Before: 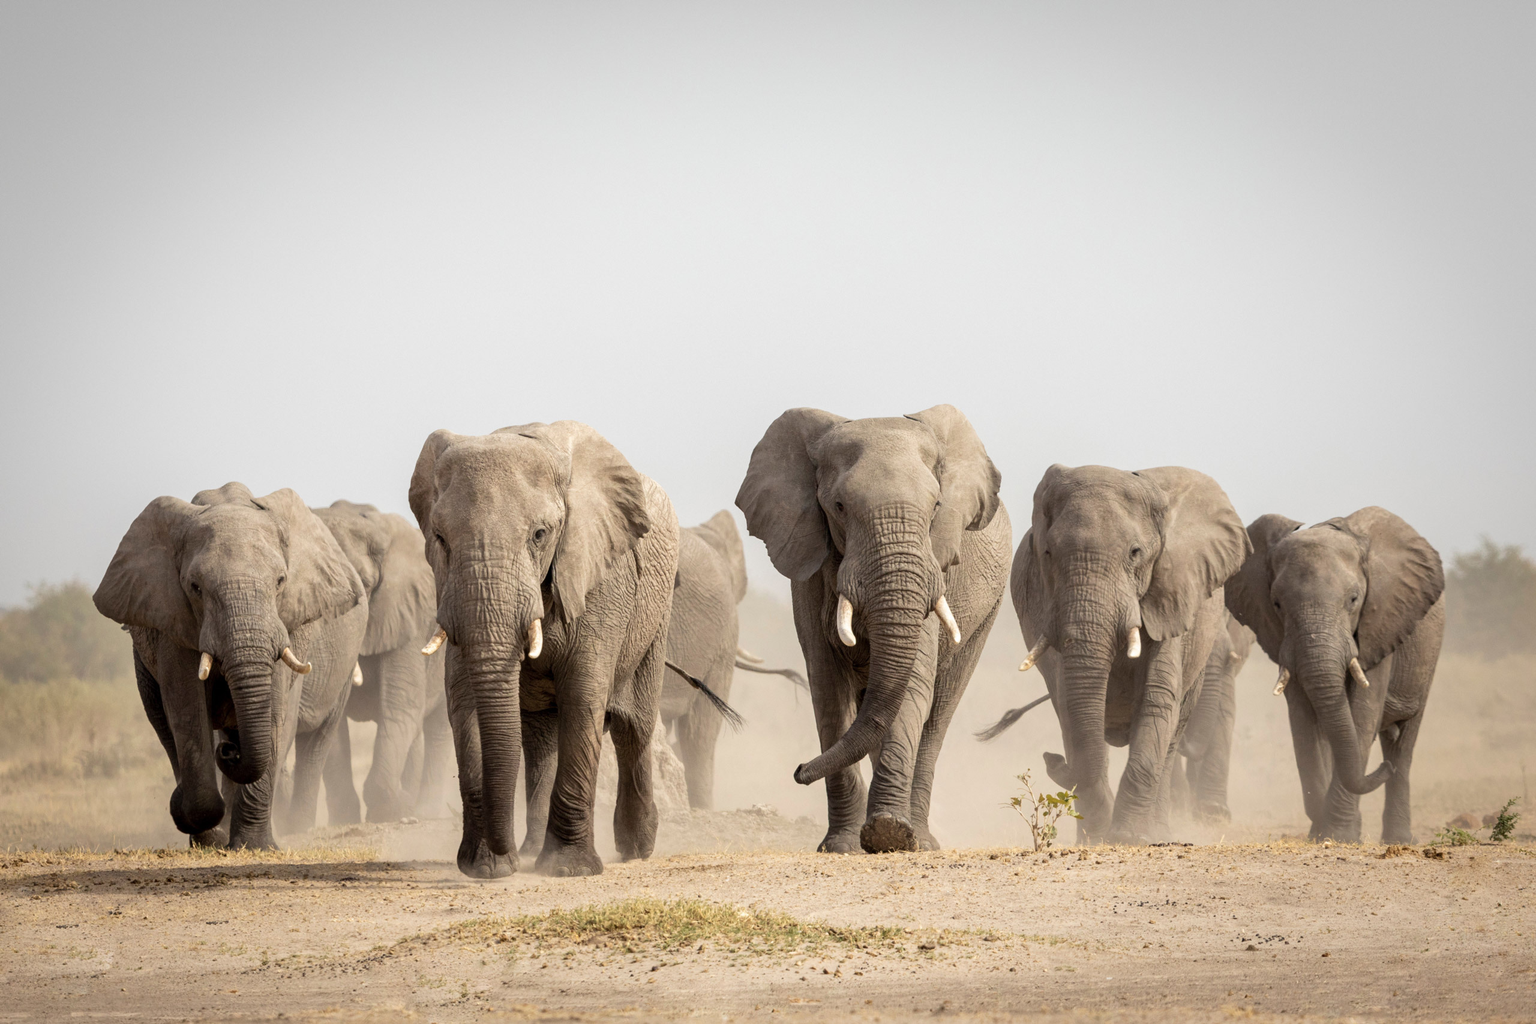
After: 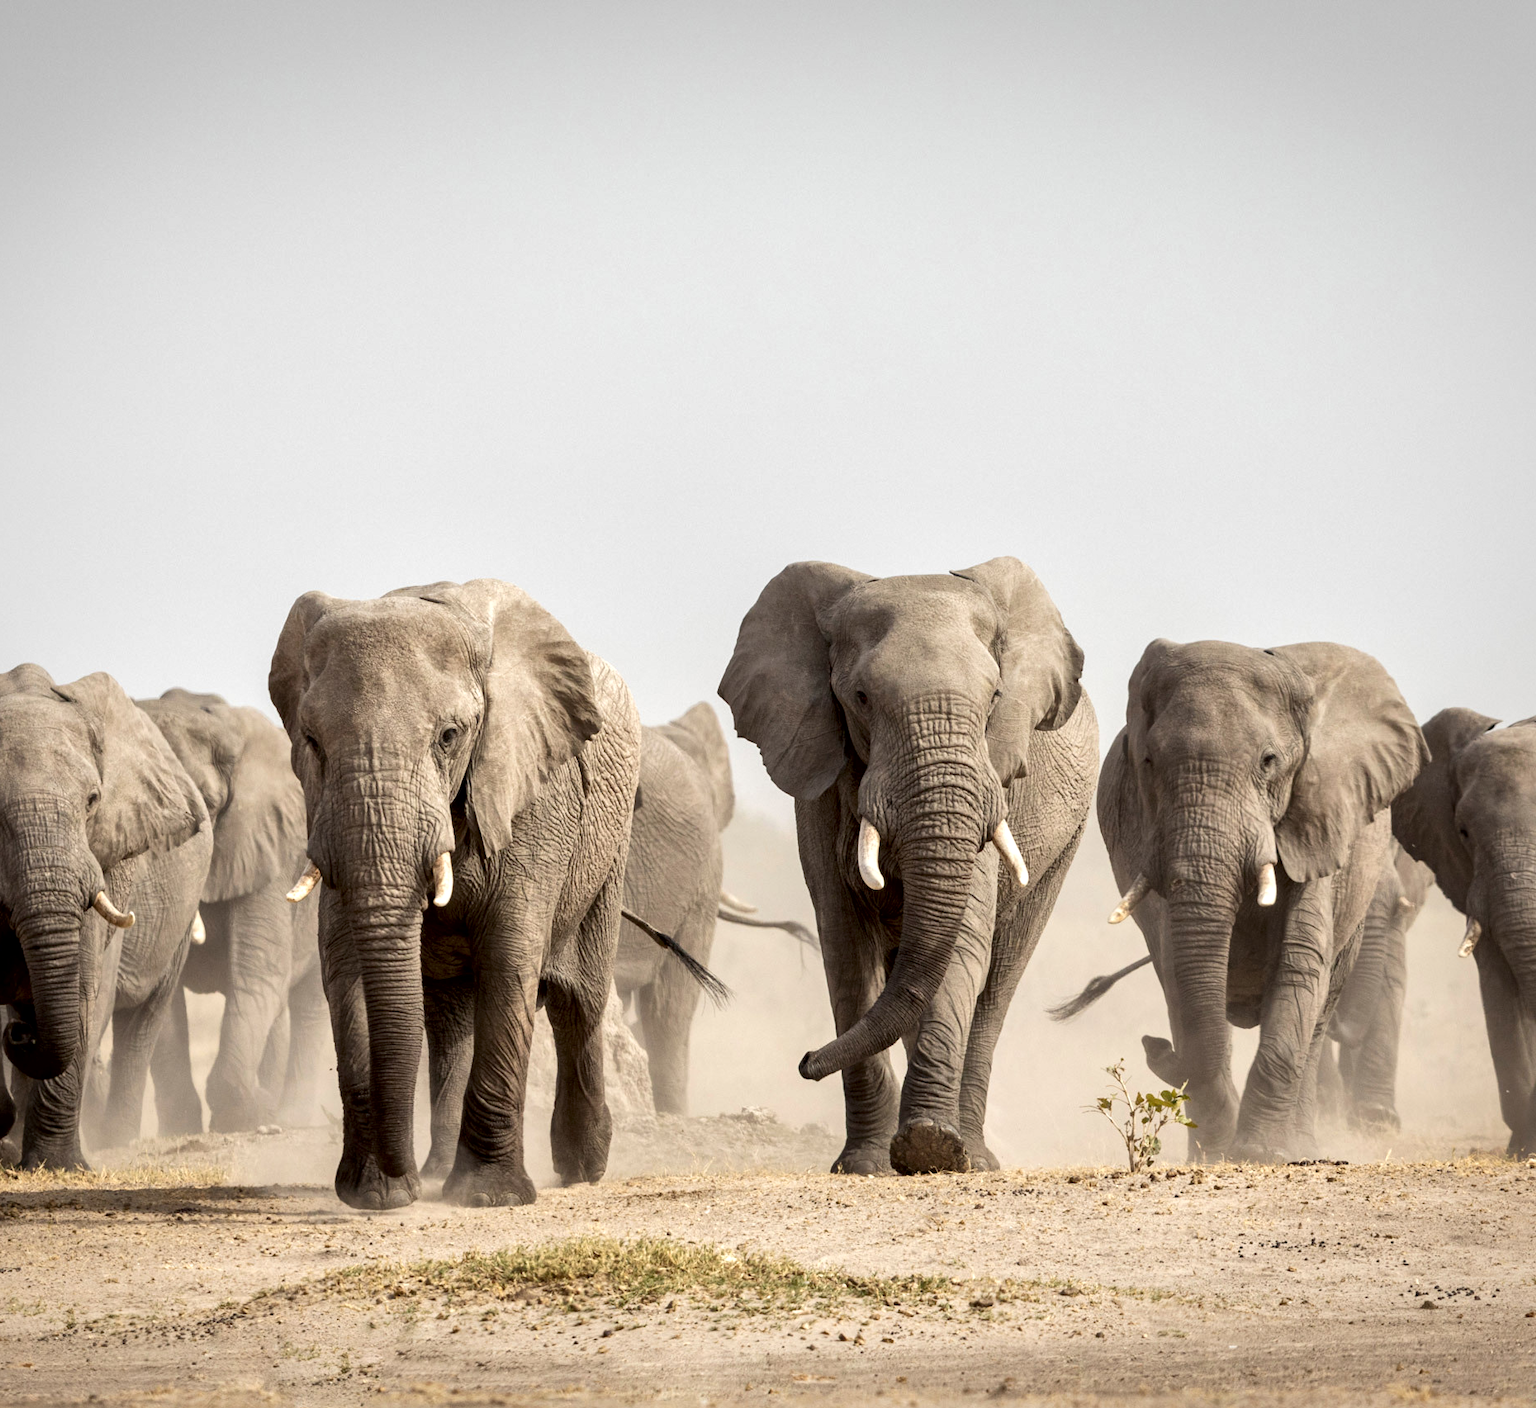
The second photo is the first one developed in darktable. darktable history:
crop: left 13.907%, right 13.411%
exposure: compensate exposure bias true, compensate highlight preservation false
local contrast: mode bilateral grid, contrast 99, coarseness 99, detail 165%, midtone range 0.2
